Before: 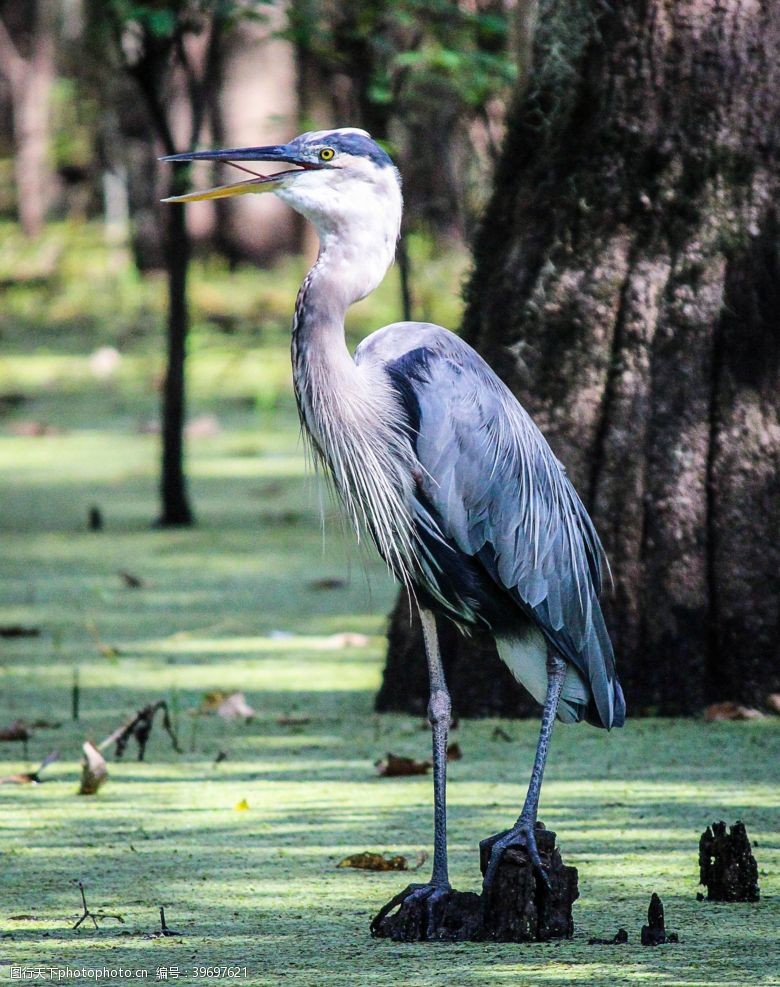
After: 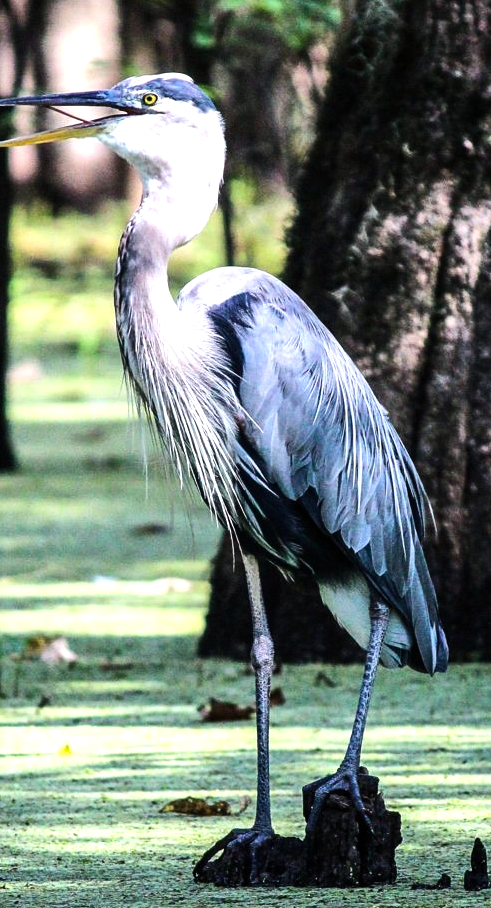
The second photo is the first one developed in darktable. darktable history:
shadows and highlights: low approximation 0.01, soften with gaussian
crop and rotate: left 22.745%, top 5.62%, right 14.286%, bottom 2.329%
tone equalizer: -8 EV -0.724 EV, -7 EV -0.71 EV, -6 EV -0.571 EV, -5 EV -0.38 EV, -3 EV 0.405 EV, -2 EV 0.6 EV, -1 EV 0.687 EV, +0 EV 0.759 EV, edges refinement/feathering 500, mask exposure compensation -1.57 EV, preserve details no
